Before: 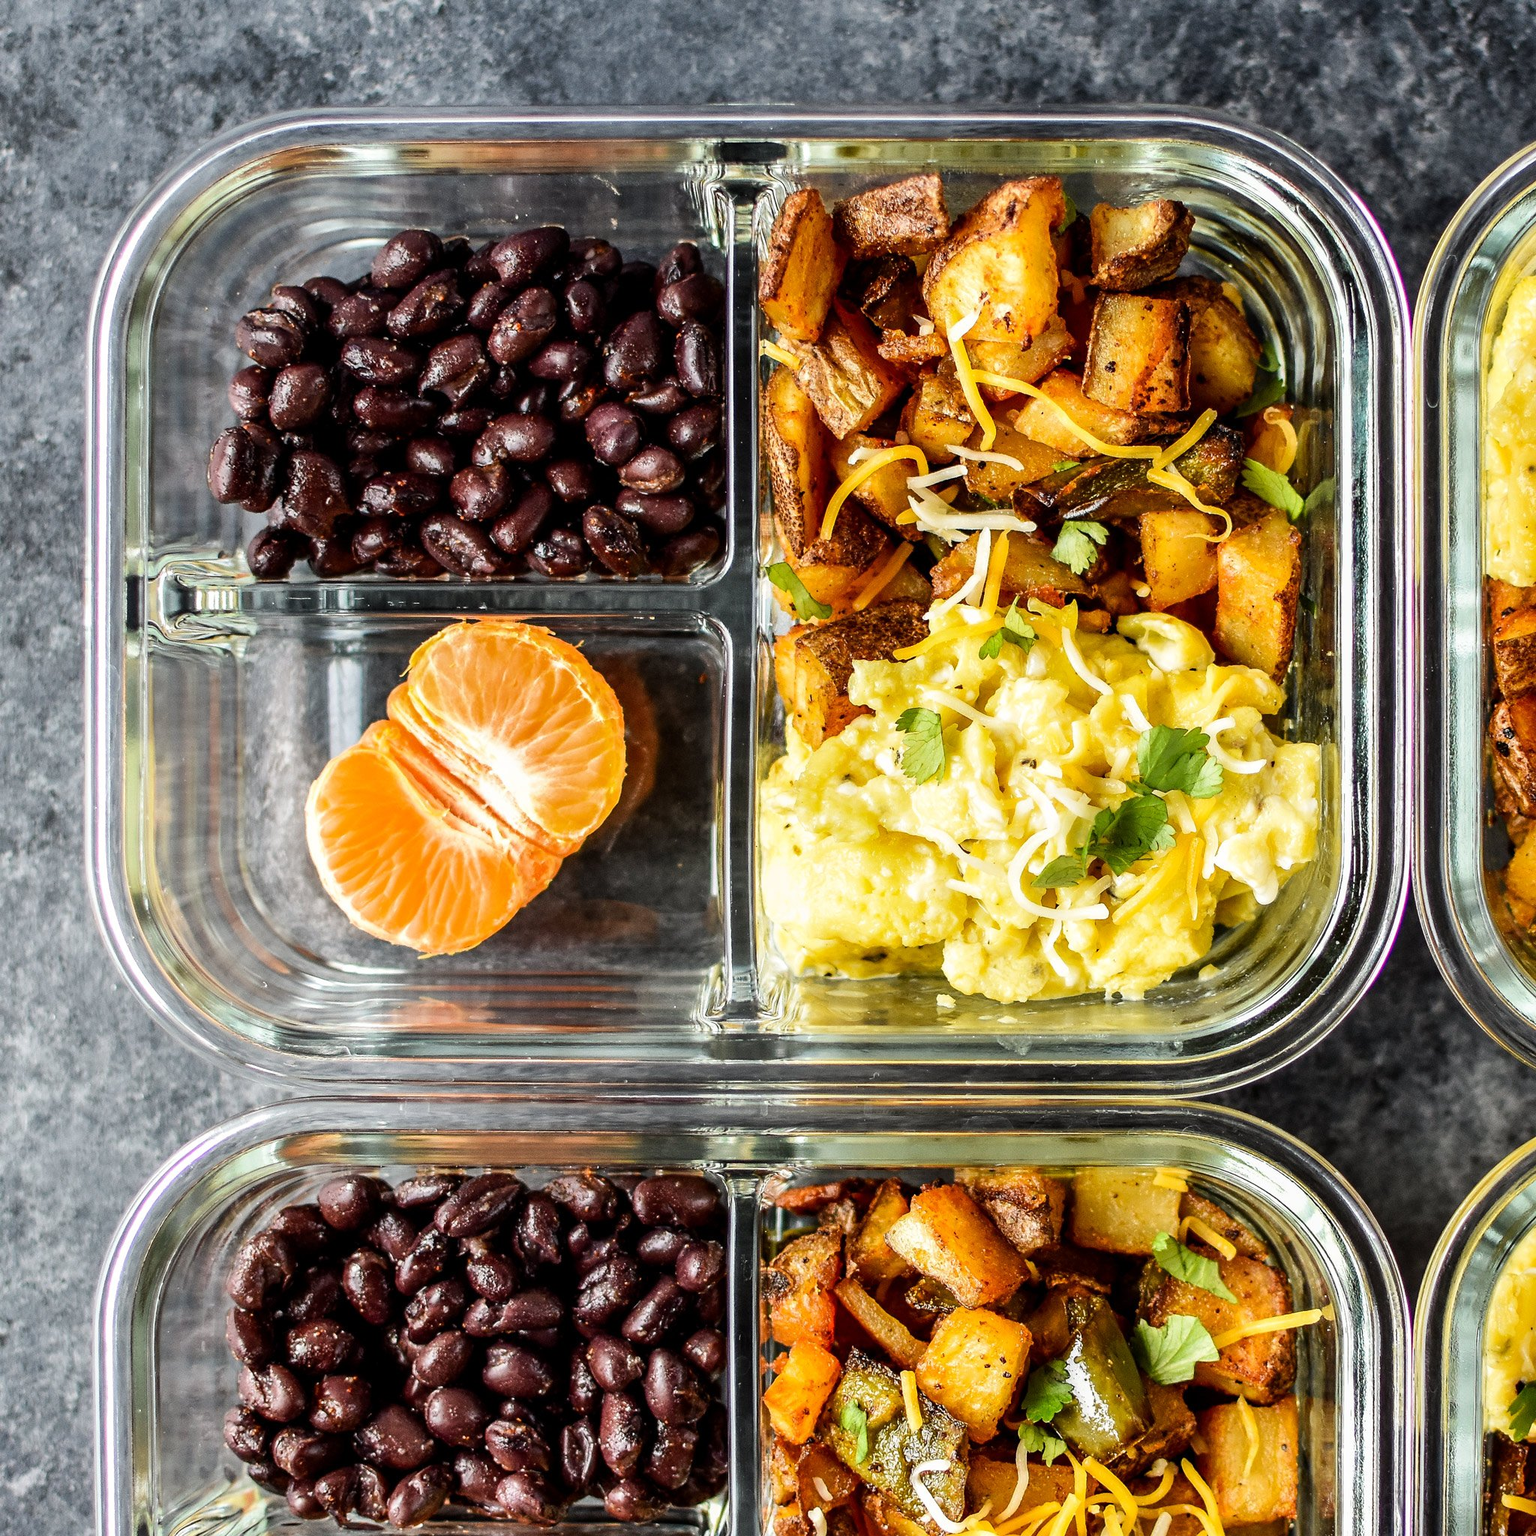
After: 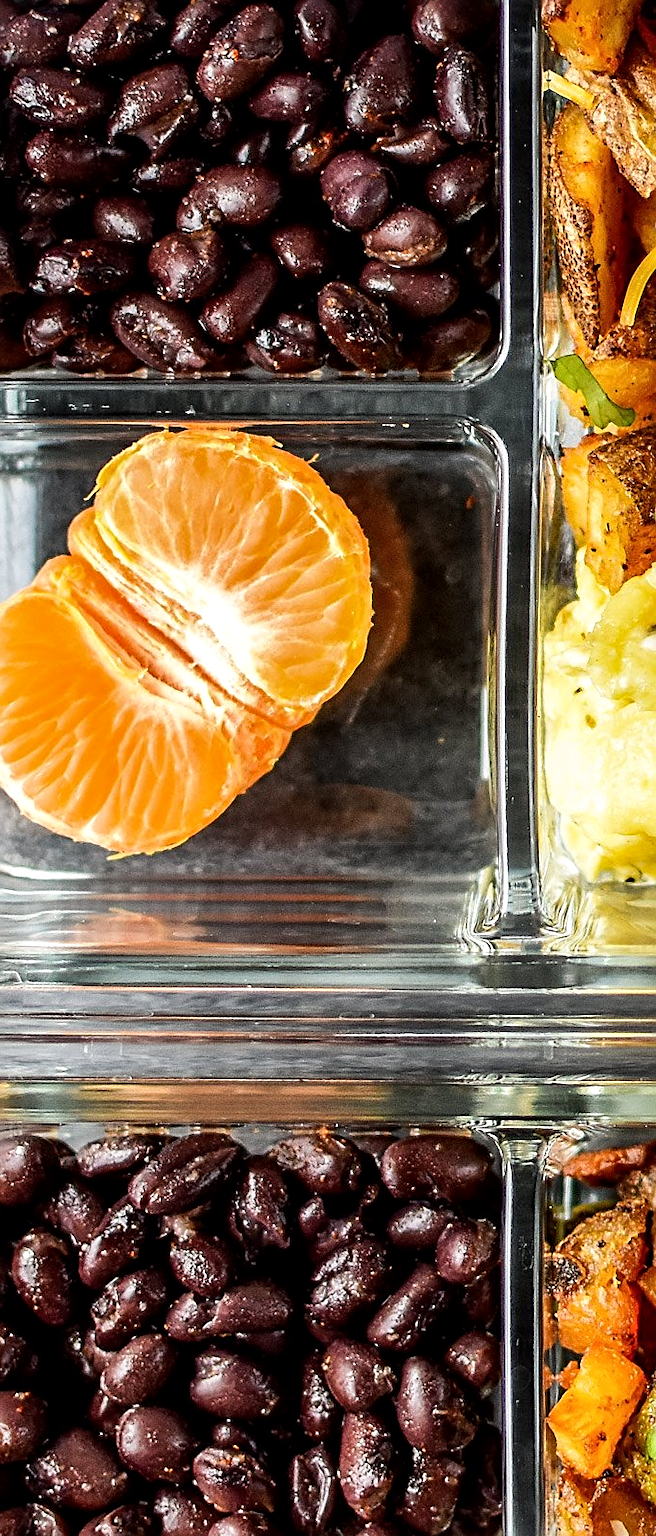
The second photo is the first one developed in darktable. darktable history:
sharpen: on, module defaults
crop and rotate: left 21.77%, top 18.528%, right 44.676%, bottom 2.997%
local contrast: mode bilateral grid, contrast 20, coarseness 50, detail 120%, midtone range 0.2
